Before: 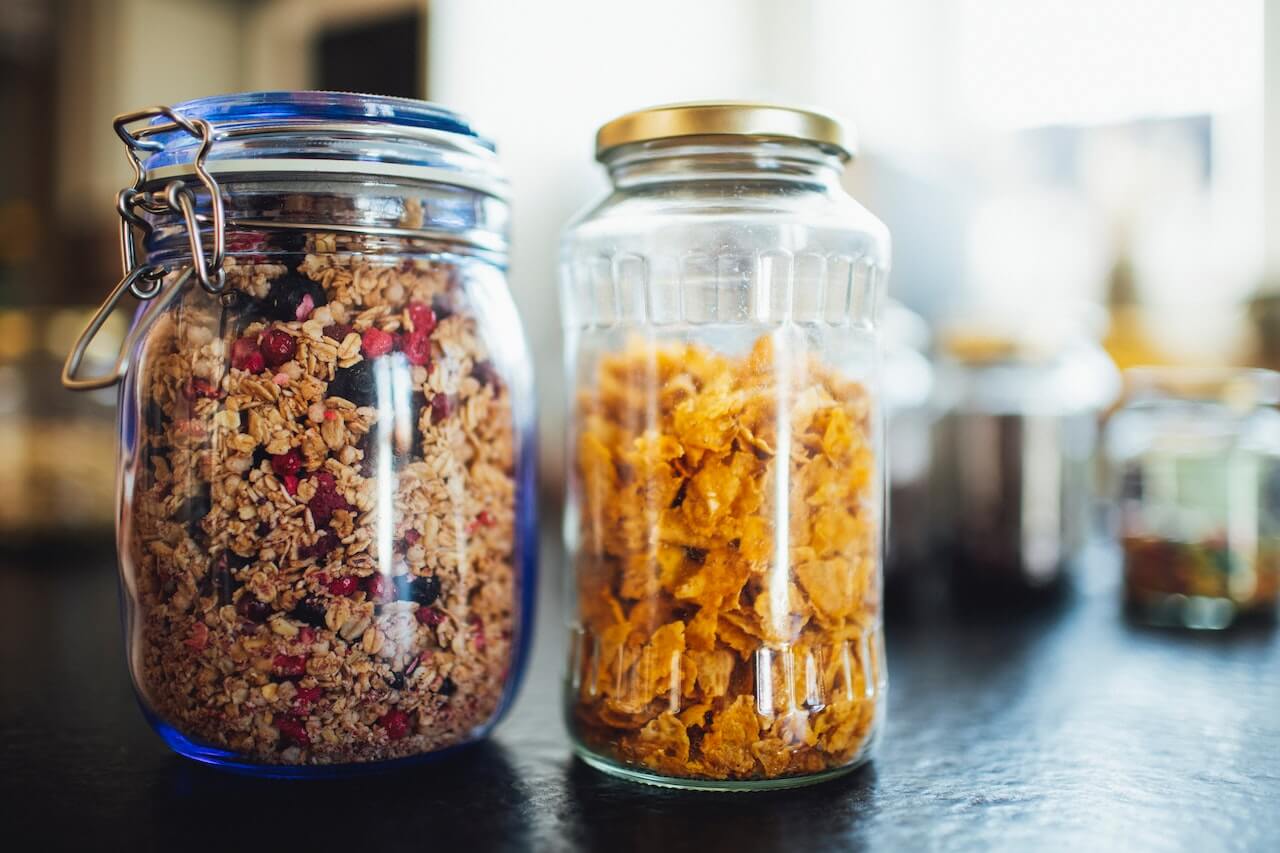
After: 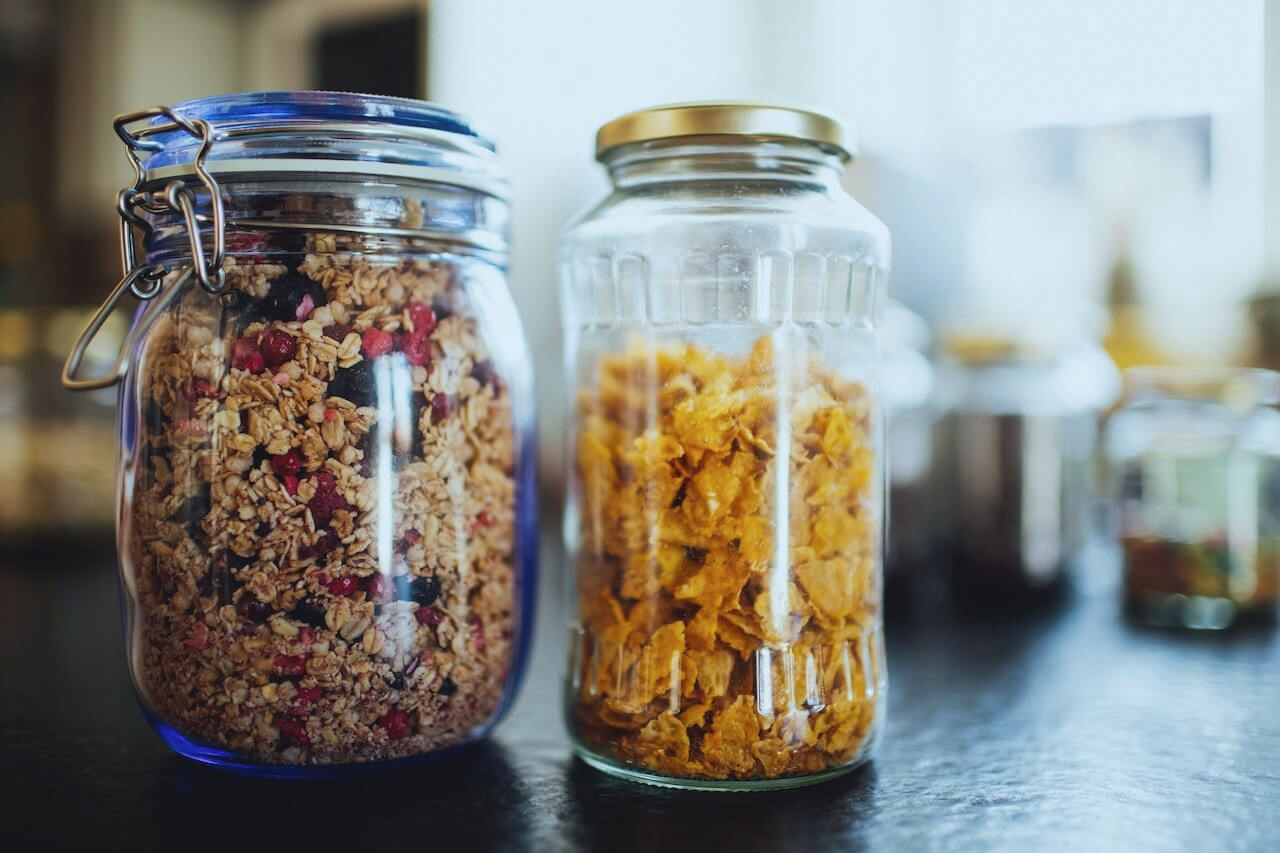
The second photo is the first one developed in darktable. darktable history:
white balance: red 0.925, blue 1.046
contrast brightness saturation: contrast -0.08, brightness -0.04, saturation -0.11
